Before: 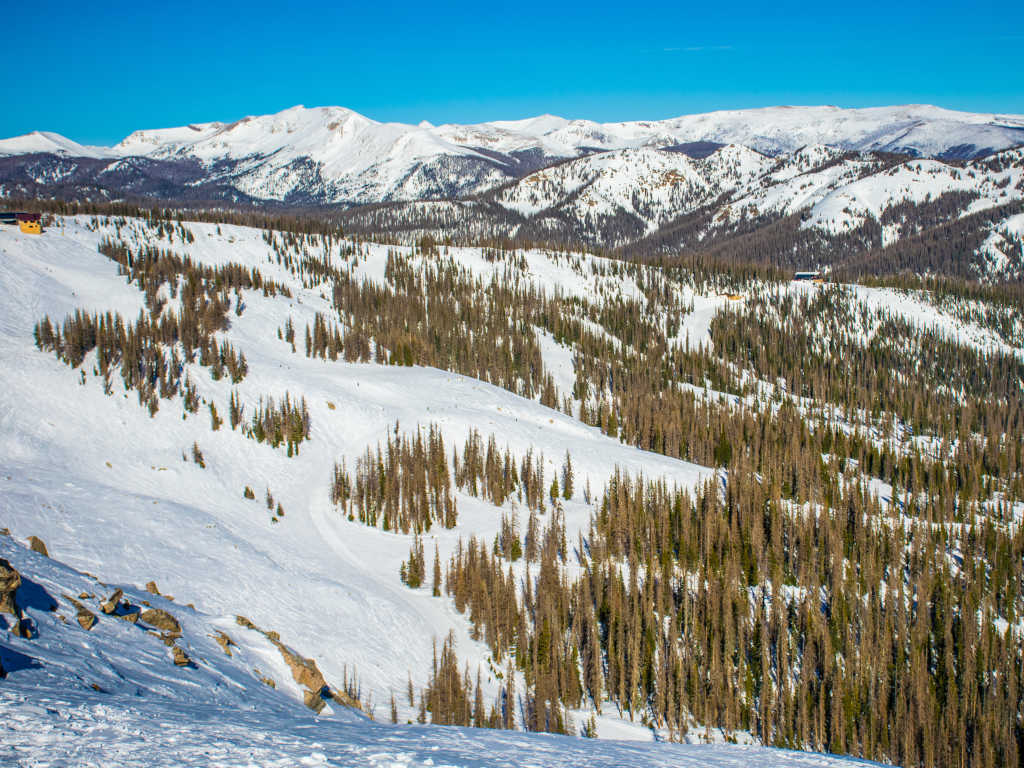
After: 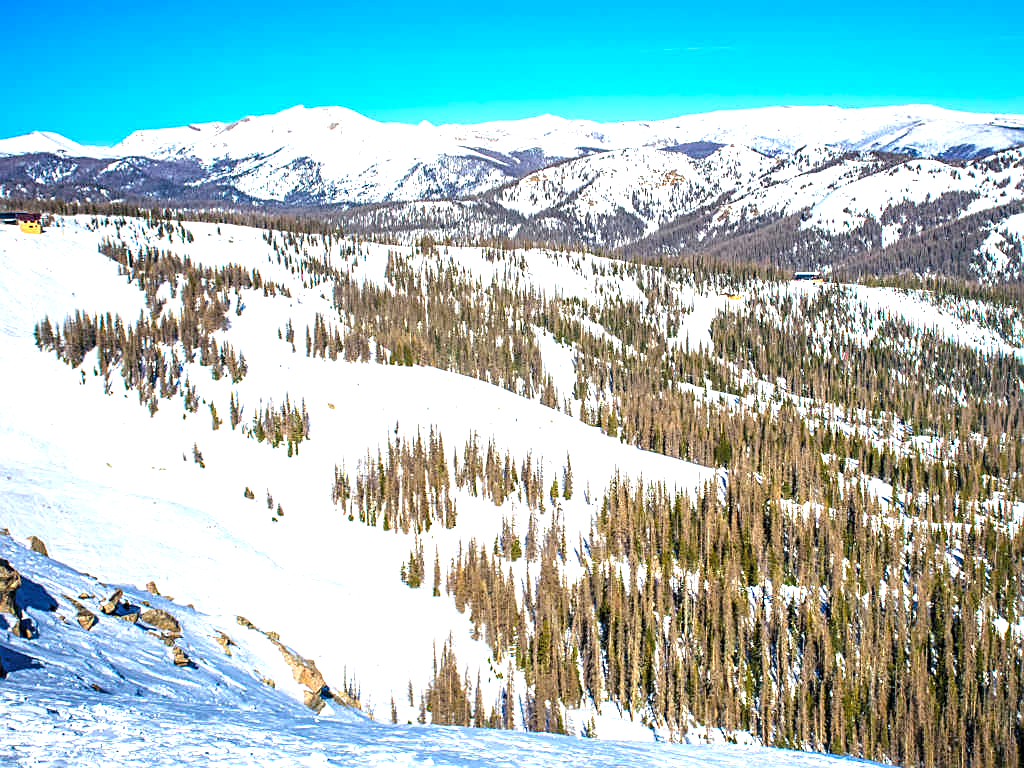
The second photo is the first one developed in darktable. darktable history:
sharpen: on, module defaults
tone curve: curves: ch0 [(0, 0) (0.003, 0.004) (0.011, 0.005) (0.025, 0.014) (0.044, 0.037) (0.069, 0.059) (0.1, 0.096) (0.136, 0.116) (0.177, 0.133) (0.224, 0.177) (0.277, 0.255) (0.335, 0.319) (0.399, 0.385) (0.468, 0.457) (0.543, 0.545) (0.623, 0.621) (0.709, 0.705) (0.801, 0.801) (0.898, 0.901) (1, 1)], color space Lab, linked channels, preserve colors none
exposure: black level correction 0, exposure 1.105 EV, compensate highlight preservation false
color calibration: illuminant as shot in camera, x 0.358, y 0.373, temperature 4628.91 K
